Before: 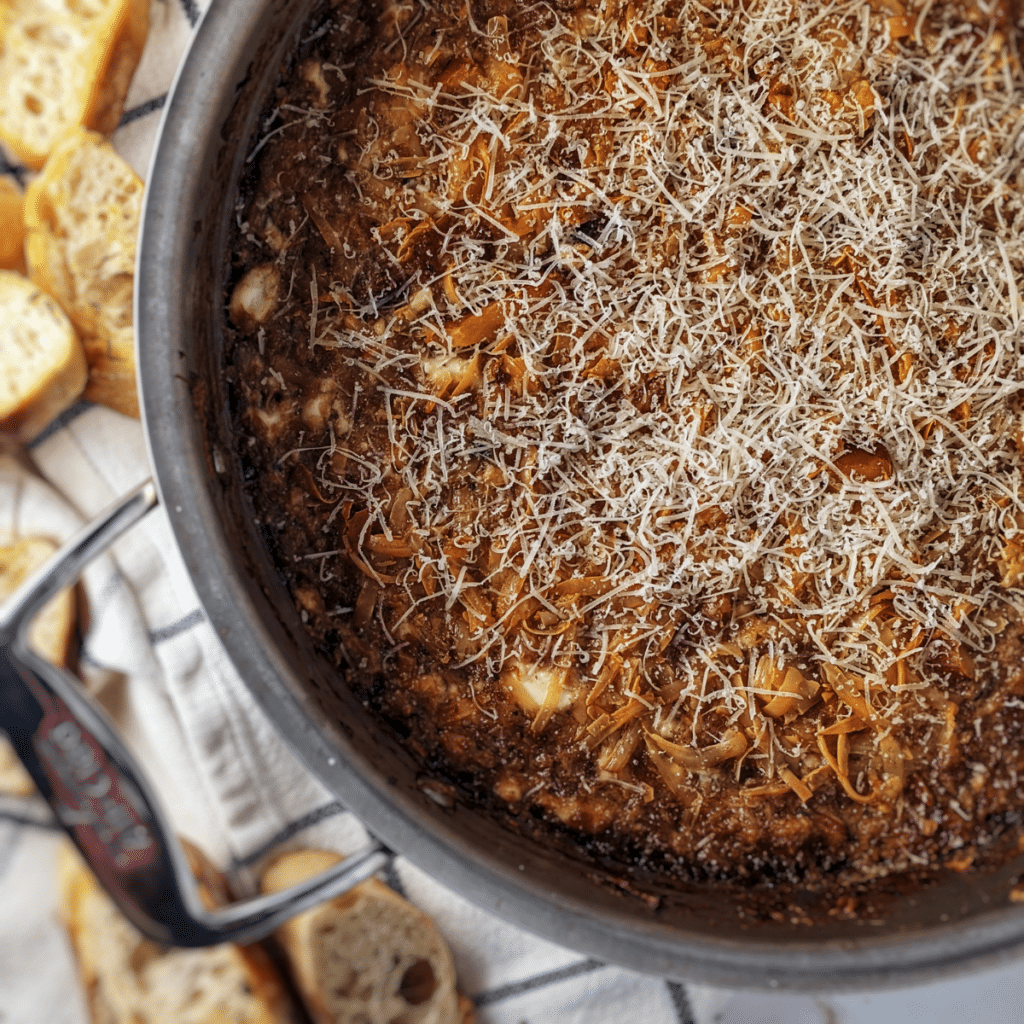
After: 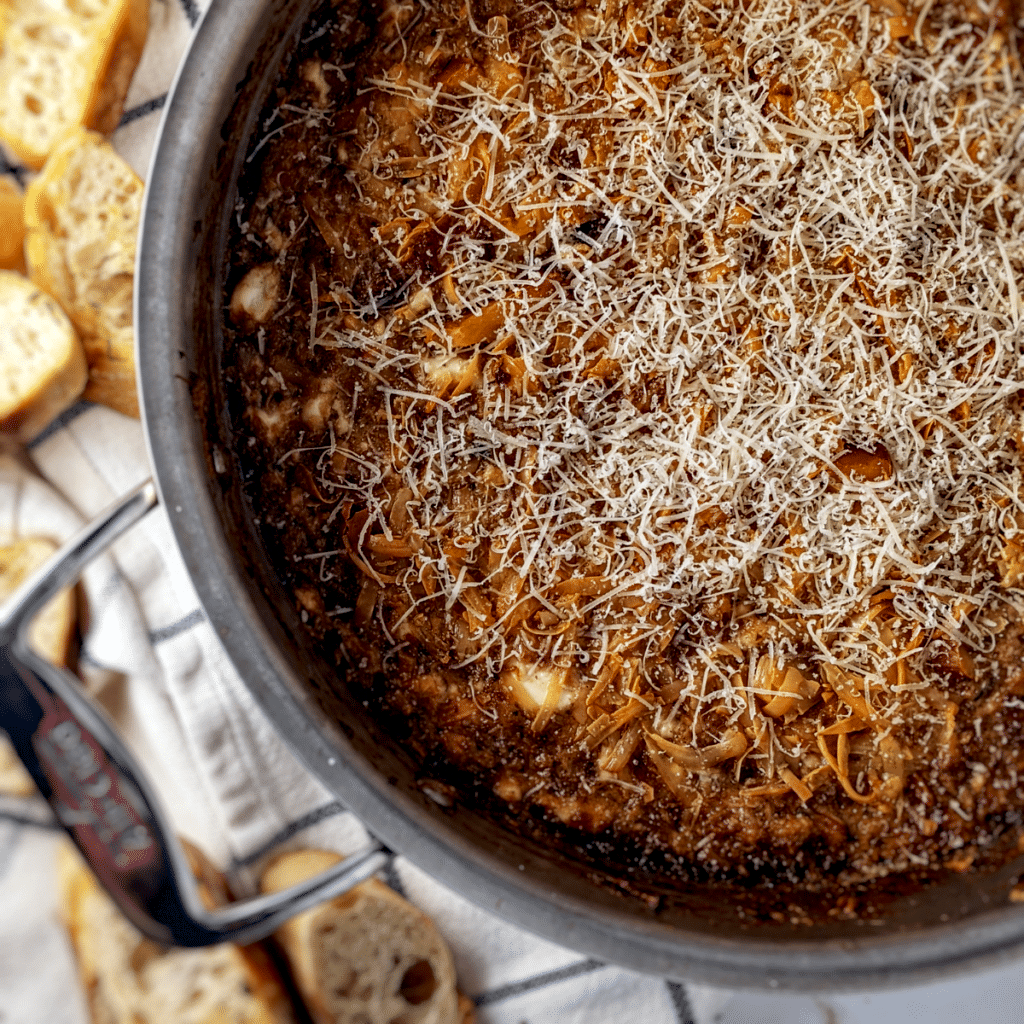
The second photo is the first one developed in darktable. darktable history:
haze removal: strength 0.02, distance 0.25, compatibility mode true, adaptive false
exposure: black level correction 0.009, exposure 0.119 EV, compensate highlight preservation false
